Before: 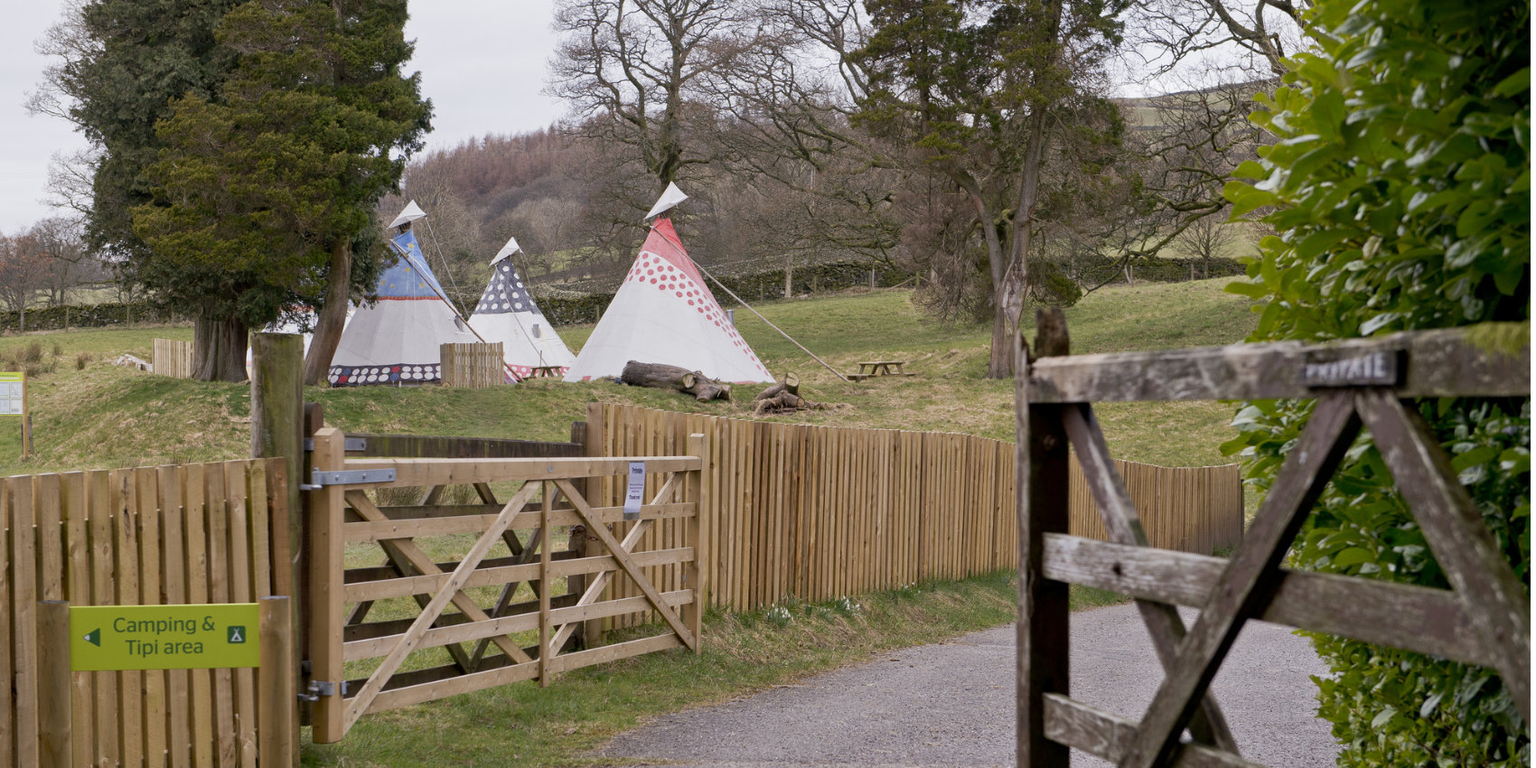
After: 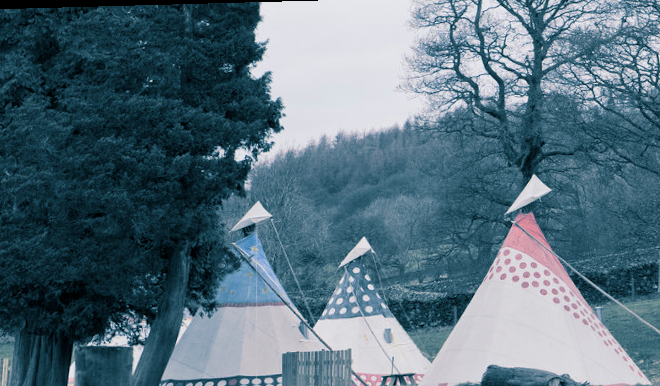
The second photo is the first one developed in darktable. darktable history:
crop and rotate: left 10.817%, top 0.062%, right 47.194%, bottom 53.626%
rotate and perspective: rotation -1.68°, lens shift (vertical) -0.146, crop left 0.049, crop right 0.912, crop top 0.032, crop bottom 0.96
split-toning: shadows › hue 212.4°, balance -70
